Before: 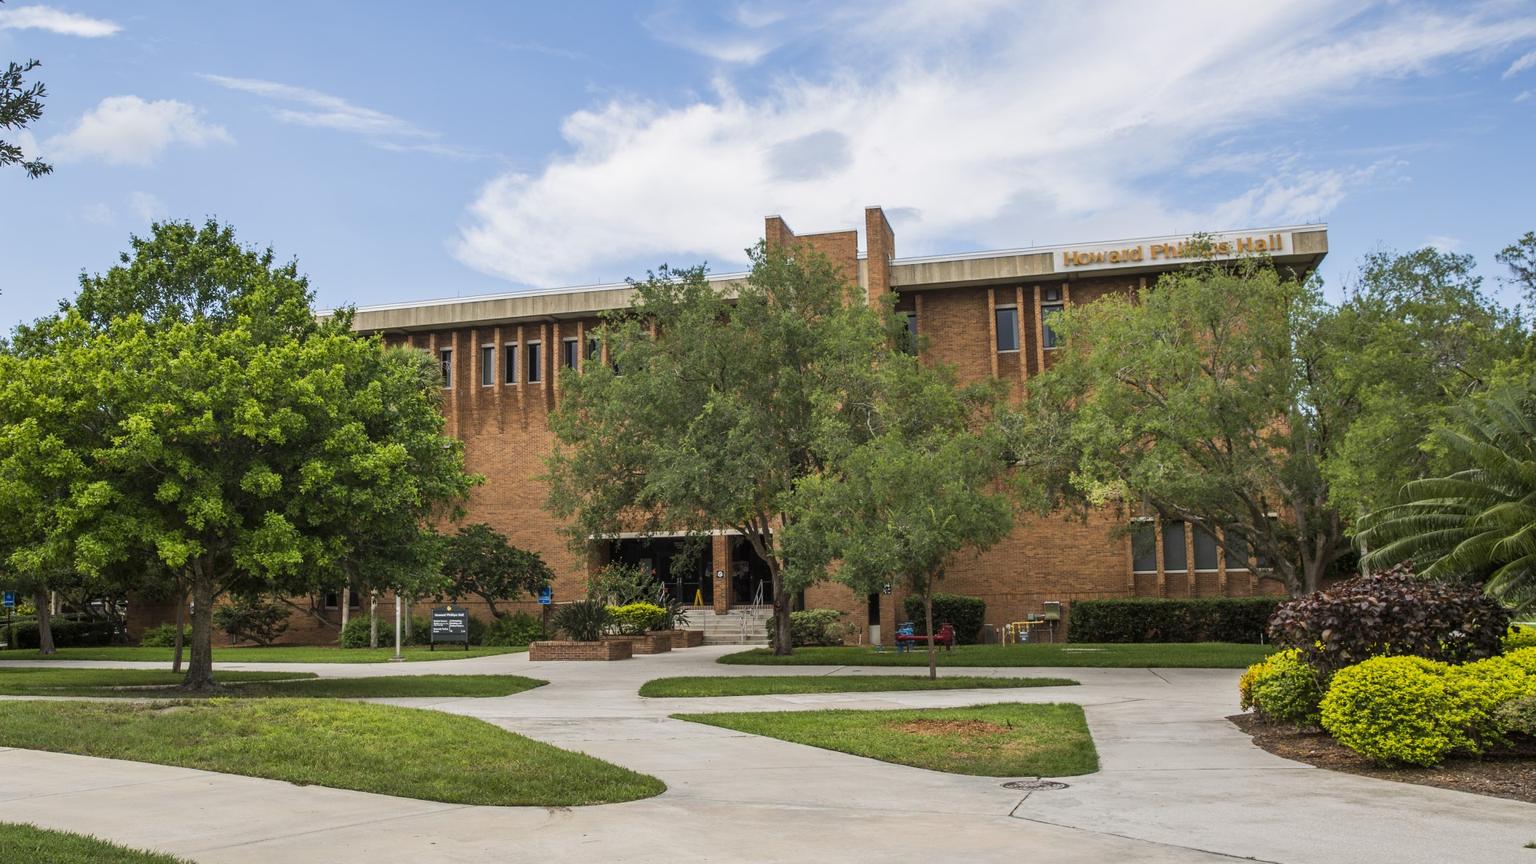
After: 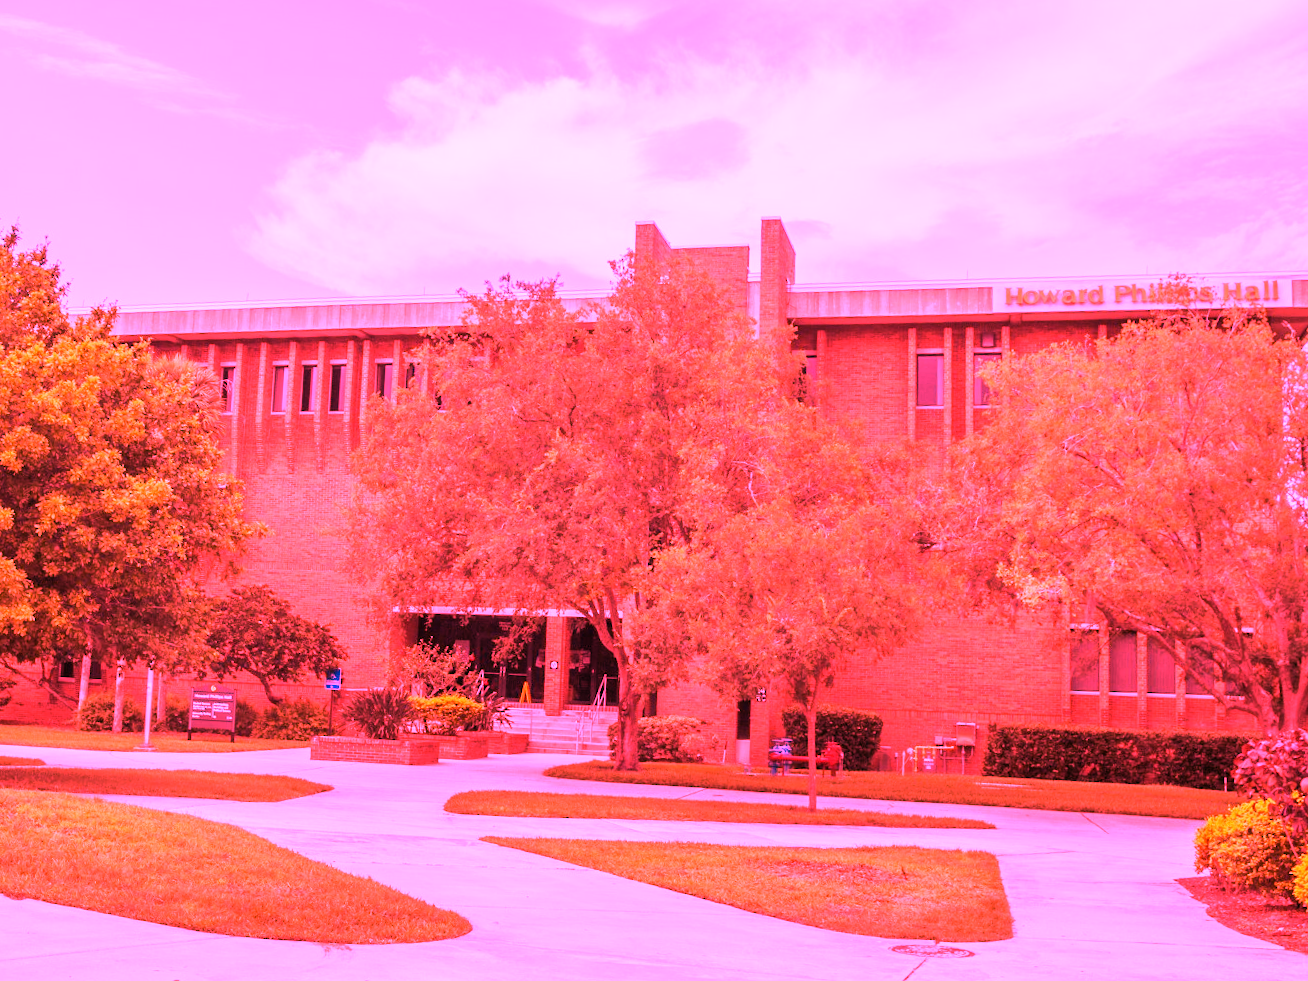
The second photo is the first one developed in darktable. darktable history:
white balance: red 4.26, blue 1.802
exposure: exposure -0.177 EV, compensate highlight preservation false
crop and rotate: angle -3.27°, left 14.277%, top 0.028%, right 10.766%, bottom 0.028%
